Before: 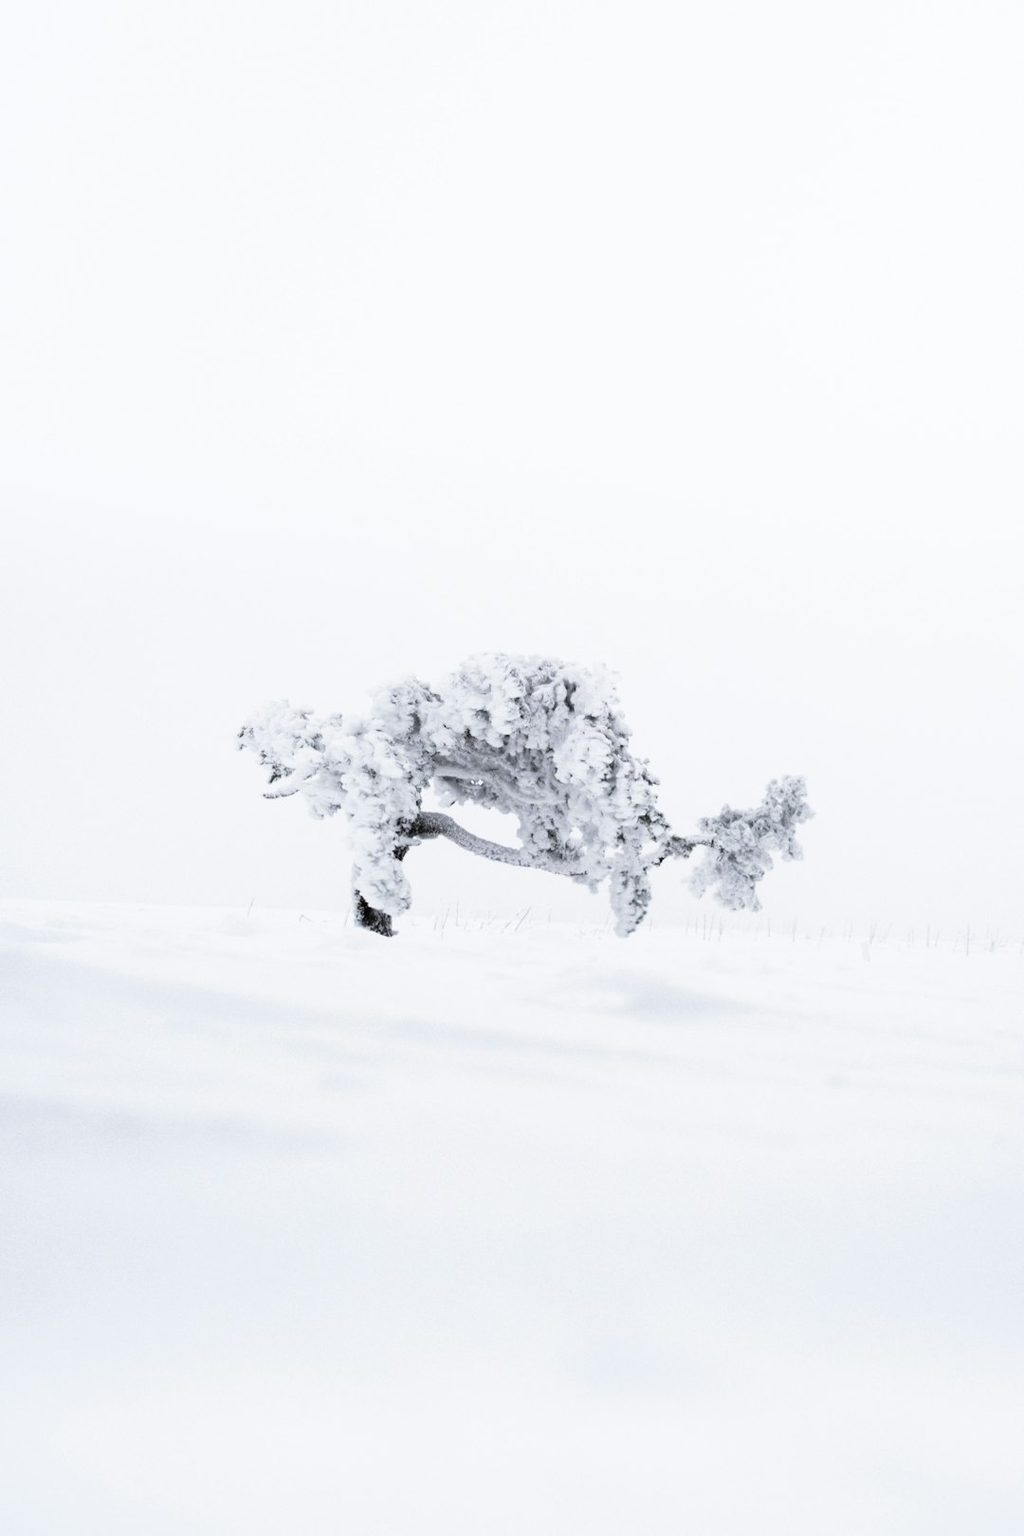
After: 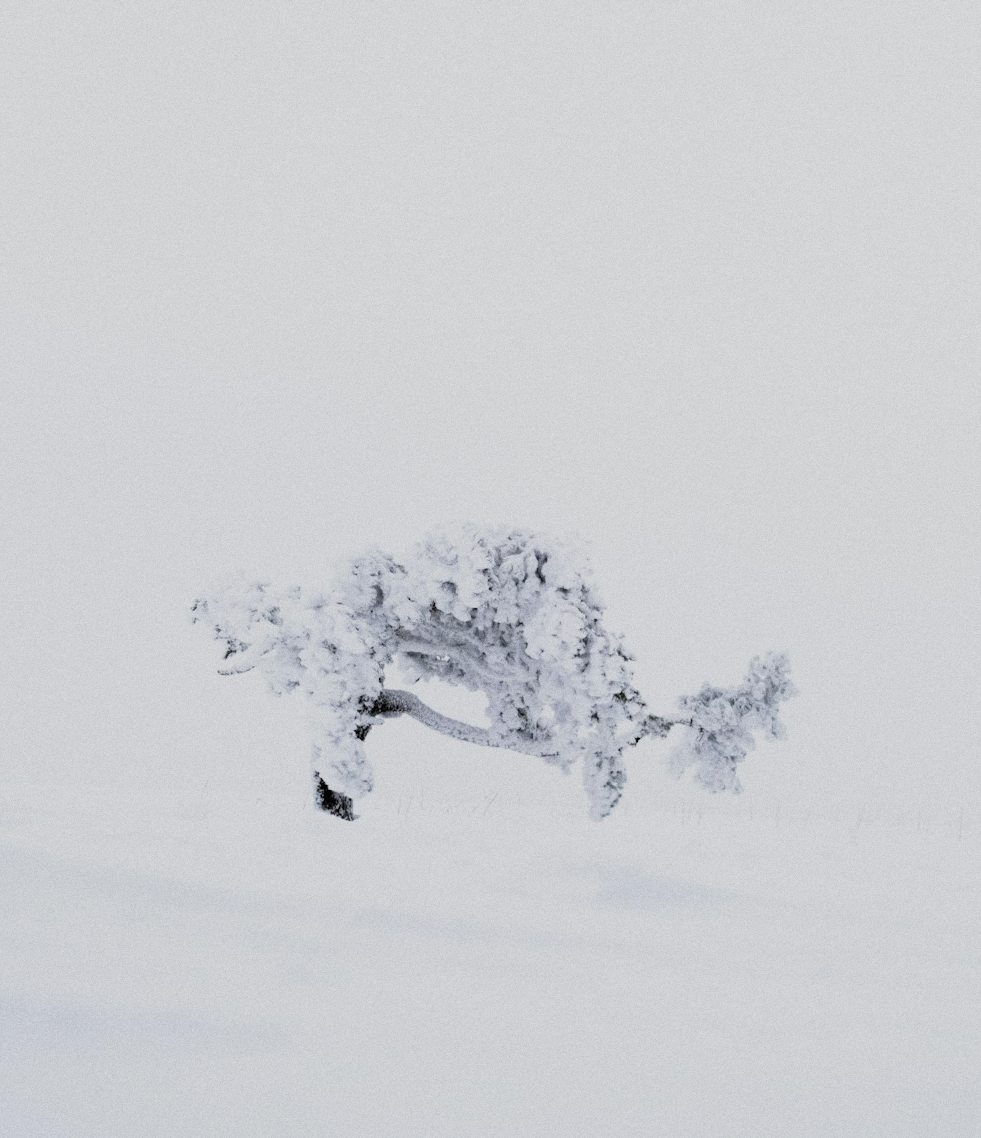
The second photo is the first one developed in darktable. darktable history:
grain: coarseness 0.09 ISO
filmic rgb: black relative exposure -7.75 EV, white relative exposure 4.4 EV, threshold 3 EV, hardness 3.76, latitude 38.11%, contrast 0.966, highlights saturation mix 10%, shadows ↔ highlights balance 4.59%, color science v4 (2020), enable highlight reconstruction true
crop: left 5.596%, top 10.314%, right 3.534%, bottom 19.395%
